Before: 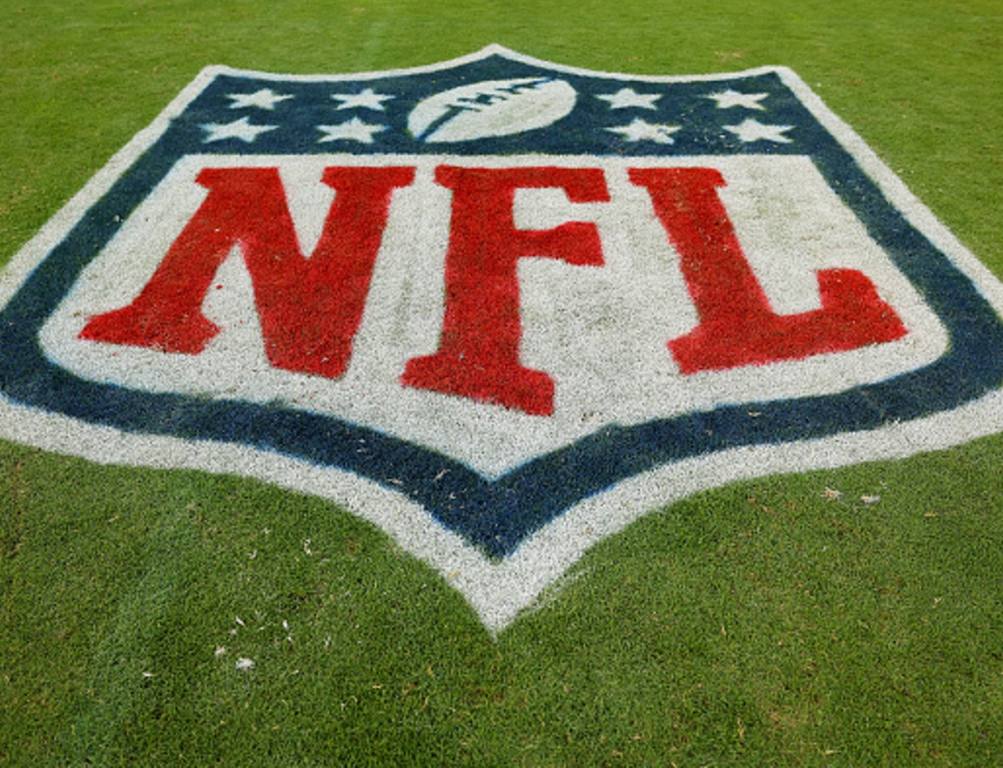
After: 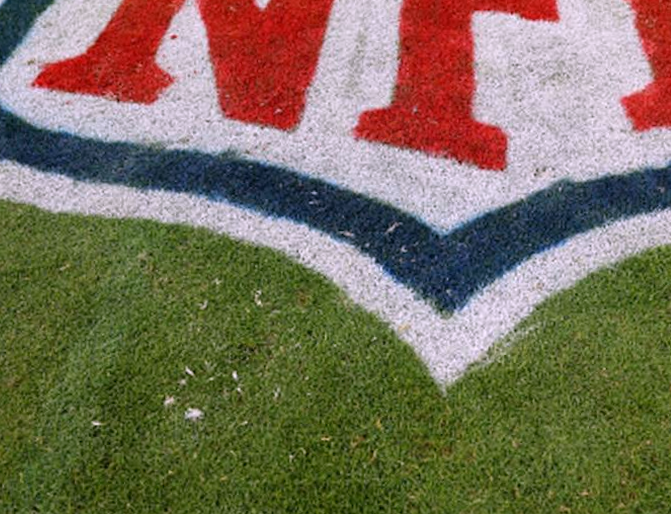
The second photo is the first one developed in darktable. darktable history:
white balance: red 1.066, blue 1.119
crop and rotate: angle -0.82°, left 3.85%, top 31.828%, right 27.992%
